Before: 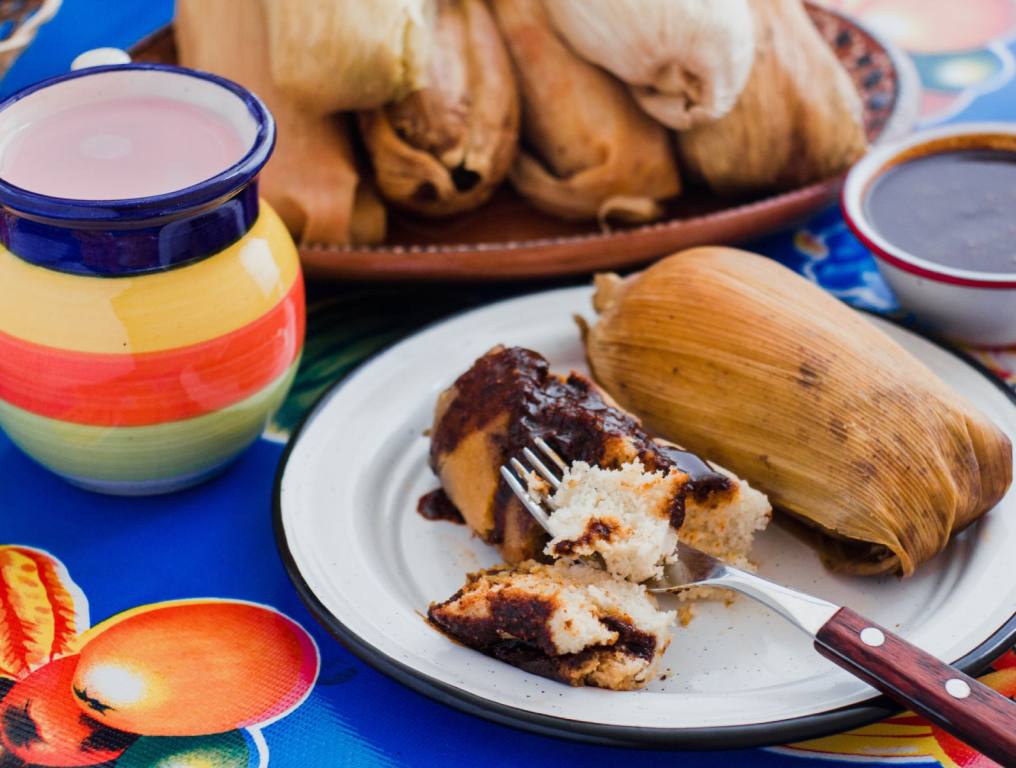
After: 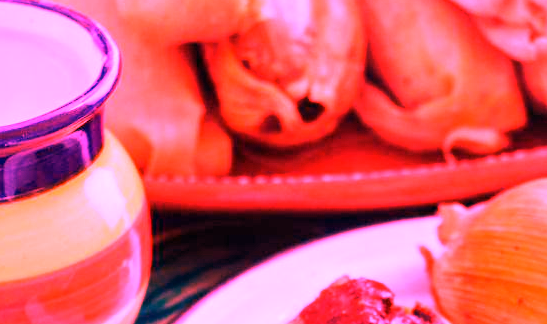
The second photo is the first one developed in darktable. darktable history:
crop: left 15.306%, top 9.065%, right 30.789%, bottom 48.638%
white balance: red 4.26, blue 1.802
